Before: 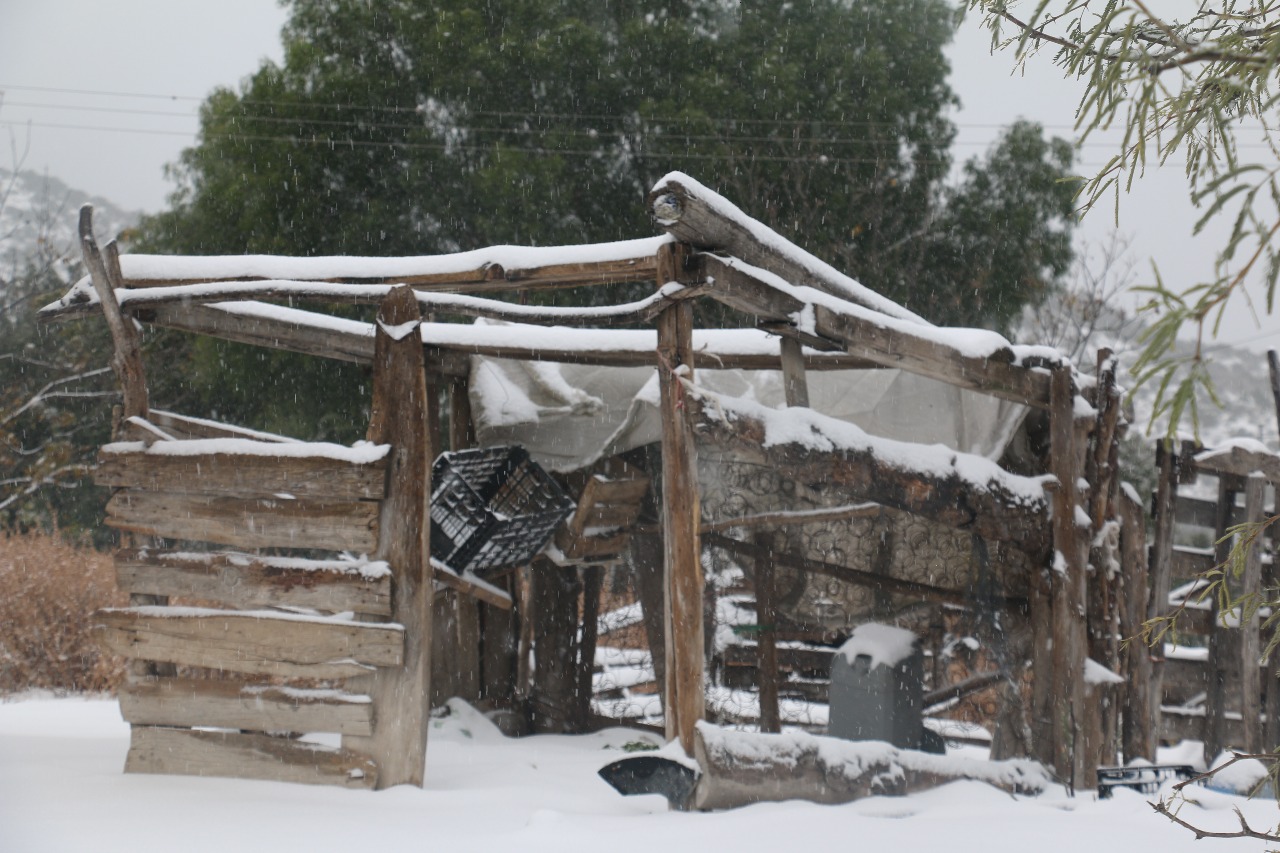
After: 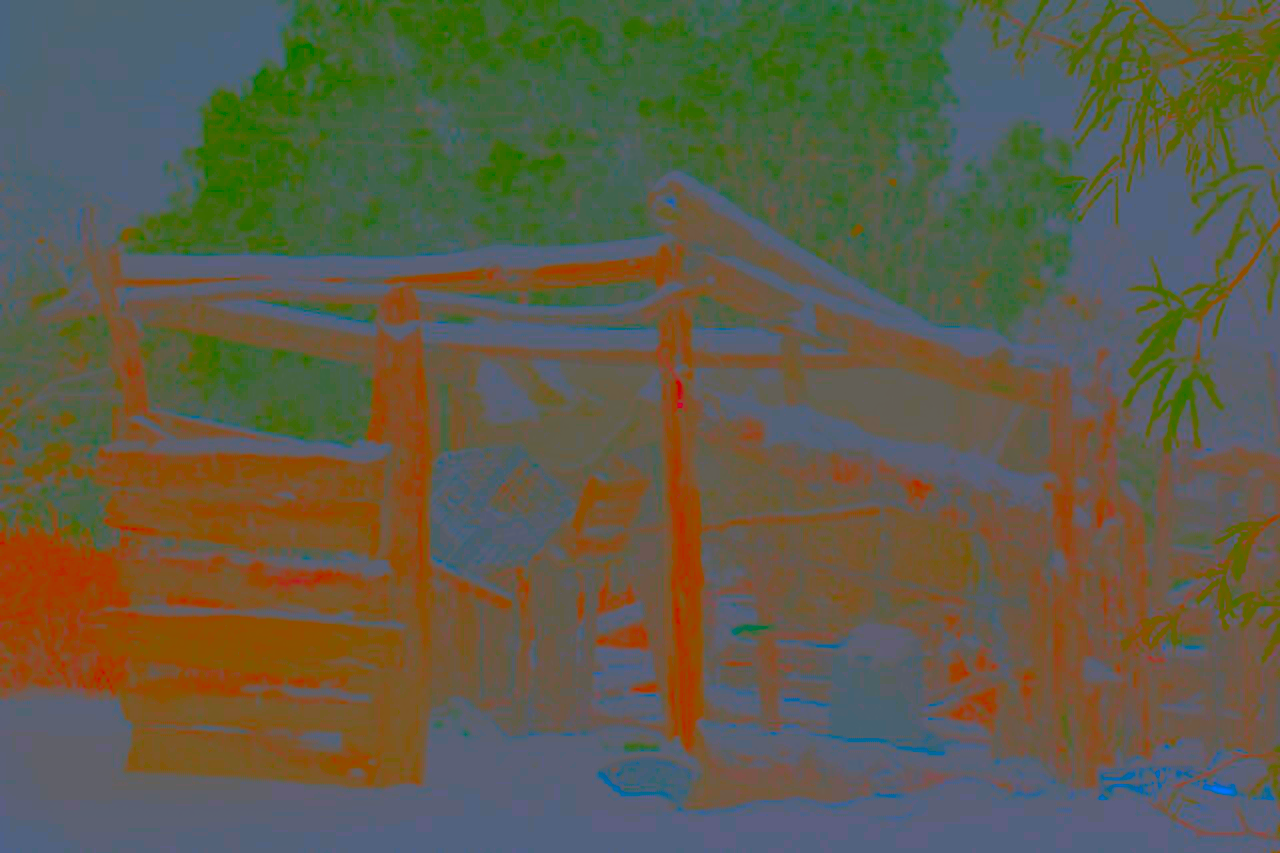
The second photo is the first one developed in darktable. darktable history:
exposure: black level correction 0, exposure 1.994 EV, compensate highlight preservation false
contrast brightness saturation: contrast -0.978, brightness -0.179, saturation 0.757
color correction: highlights b* -0.053, saturation 1.77
